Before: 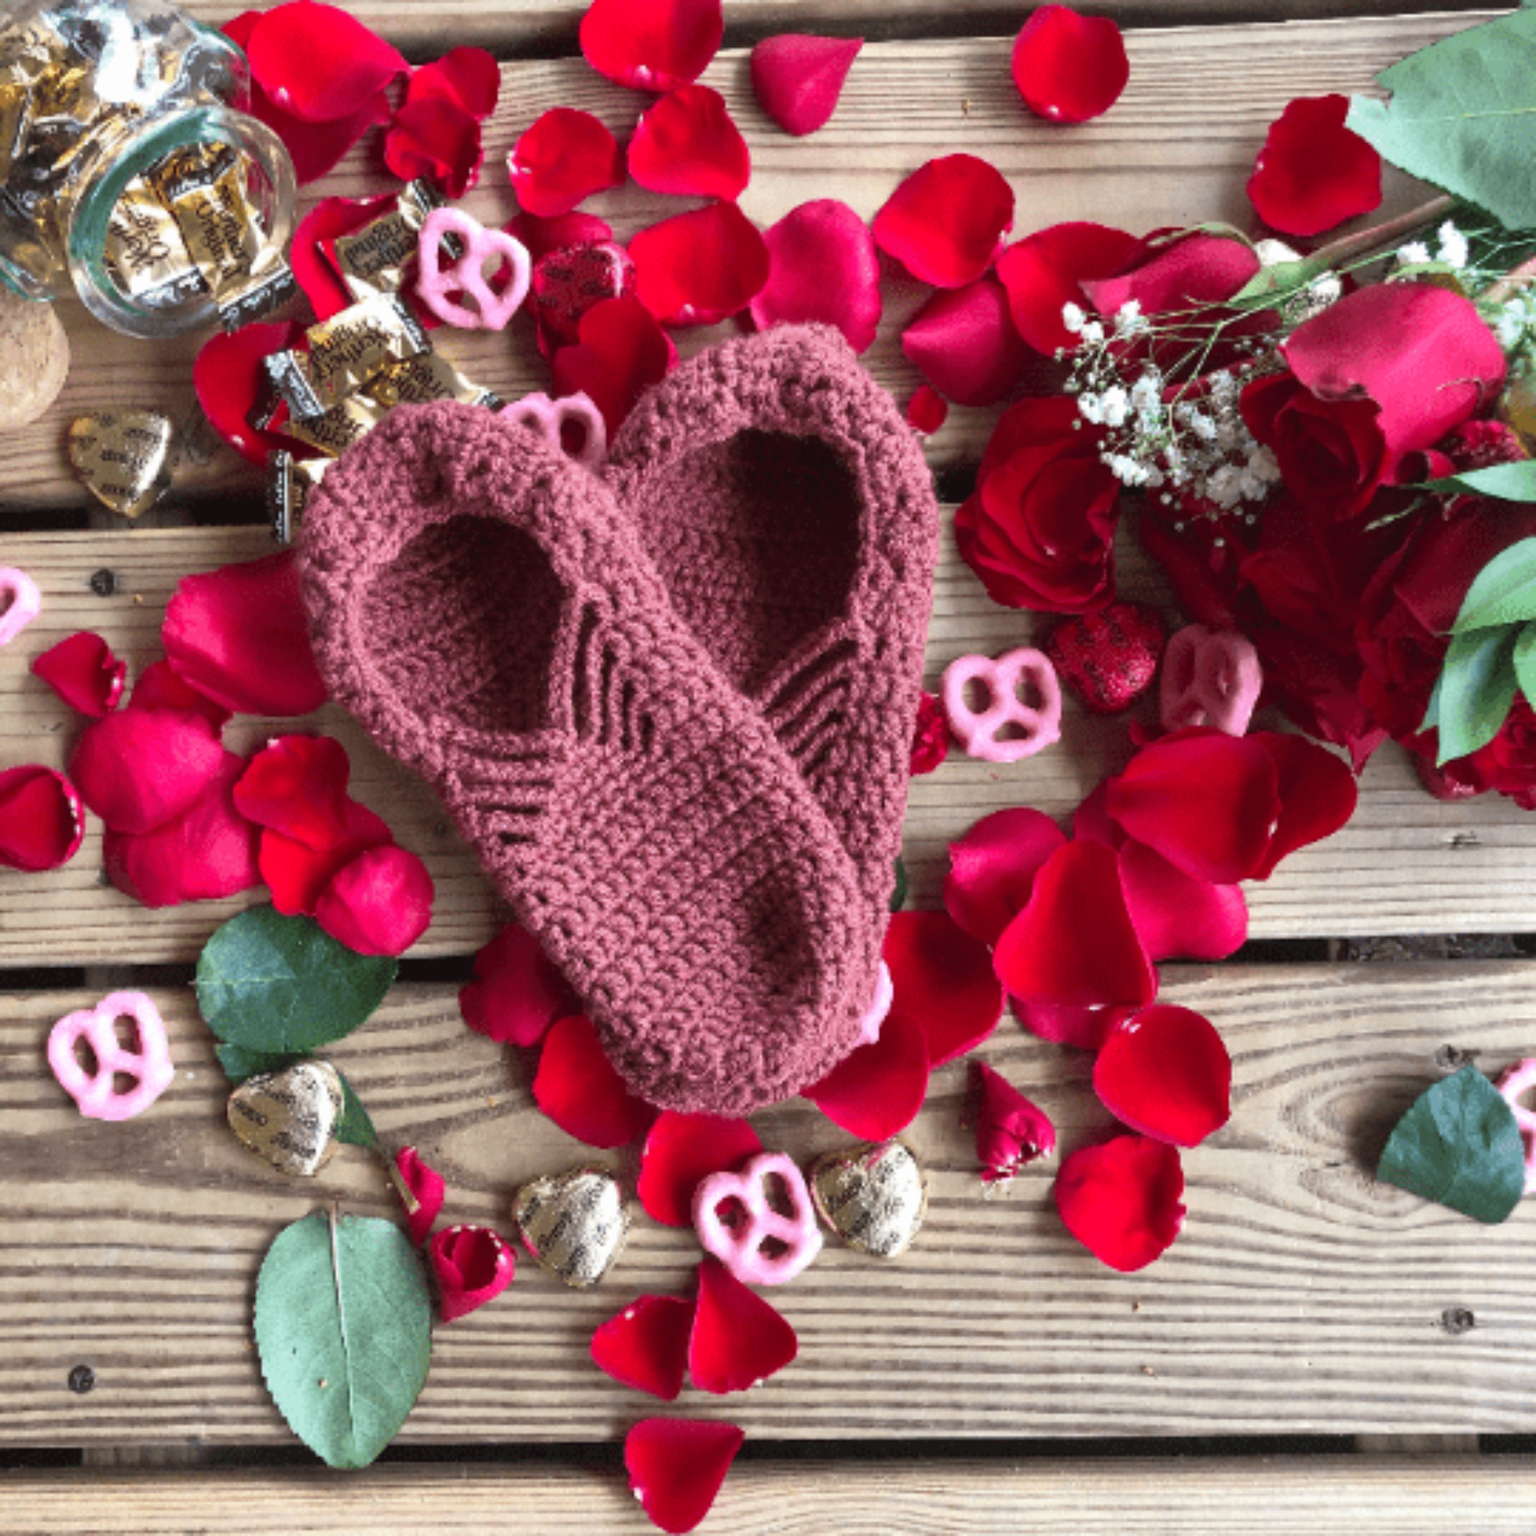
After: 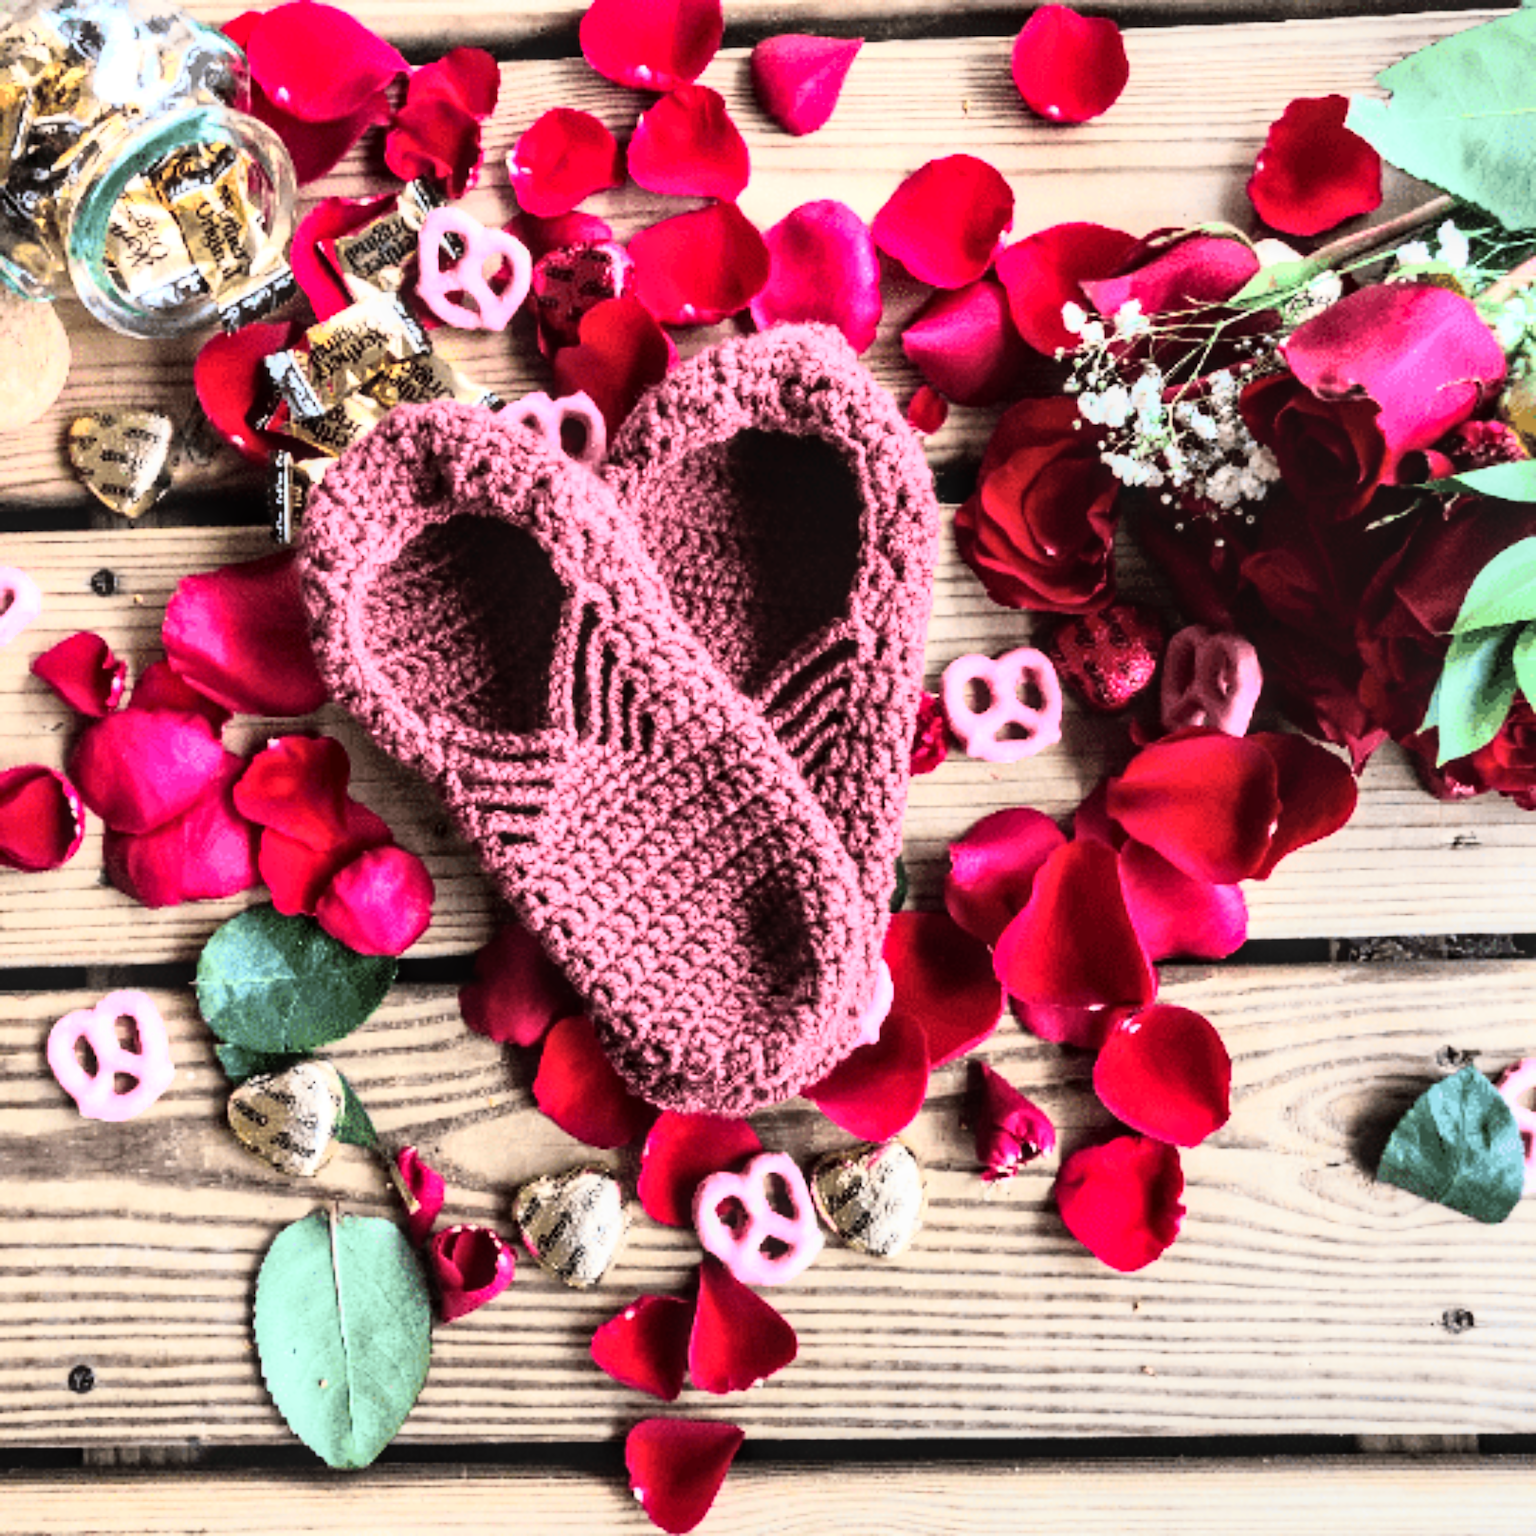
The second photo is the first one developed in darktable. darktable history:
rgb curve: curves: ch0 [(0, 0) (0.21, 0.15) (0.24, 0.21) (0.5, 0.75) (0.75, 0.96) (0.89, 0.99) (1, 1)]; ch1 [(0, 0.02) (0.21, 0.13) (0.25, 0.2) (0.5, 0.67) (0.75, 0.9) (0.89, 0.97) (1, 1)]; ch2 [(0, 0.02) (0.21, 0.13) (0.25, 0.2) (0.5, 0.67) (0.75, 0.9) (0.89, 0.97) (1, 1)], compensate middle gray true
graduated density: rotation -180°, offset 27.42
local contrast: on, module defaults
